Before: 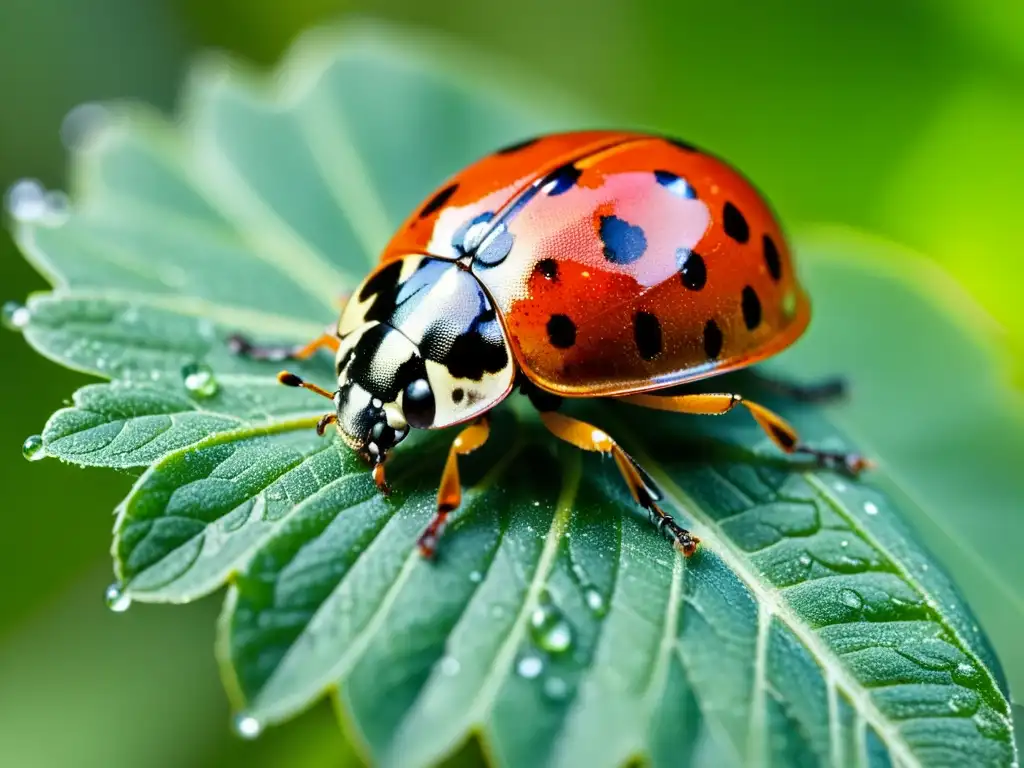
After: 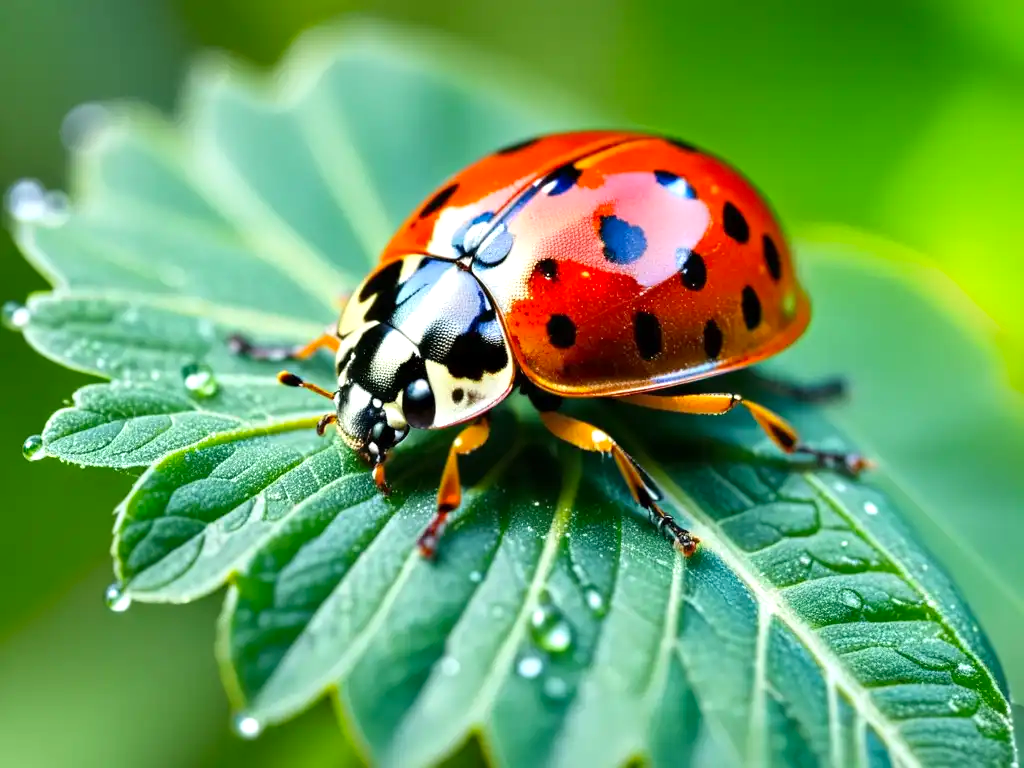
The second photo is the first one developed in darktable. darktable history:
exposure: exposure 0.293 EV, compensate highlight preservation false
color correction: highlights b* -0.015, saturation 1.11
